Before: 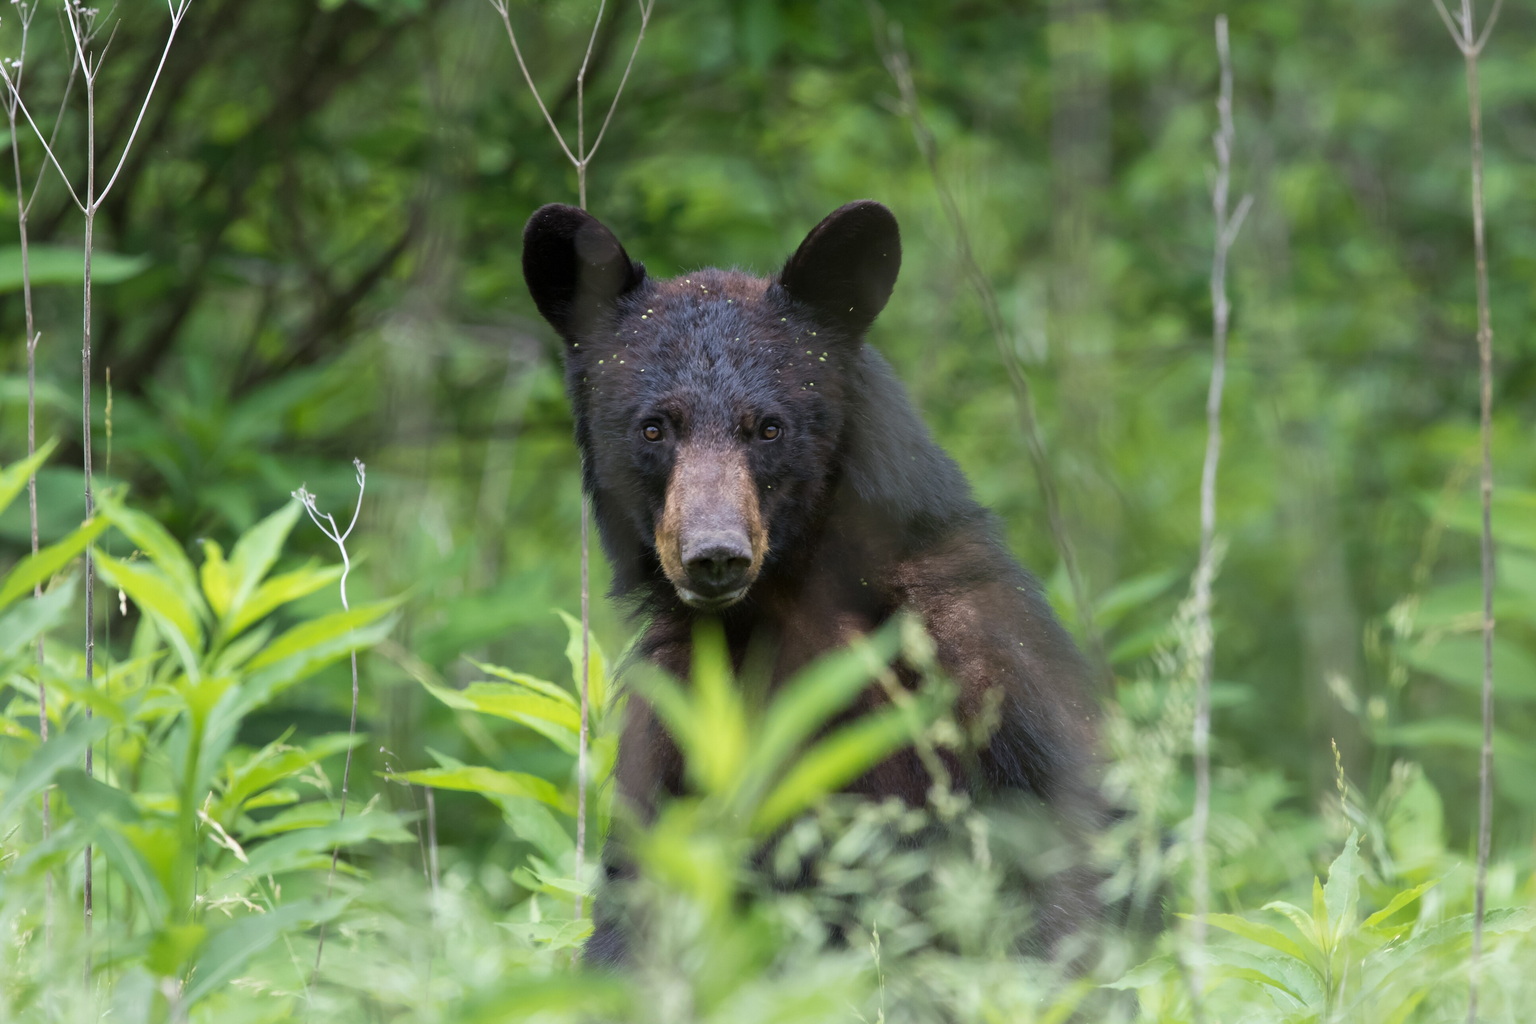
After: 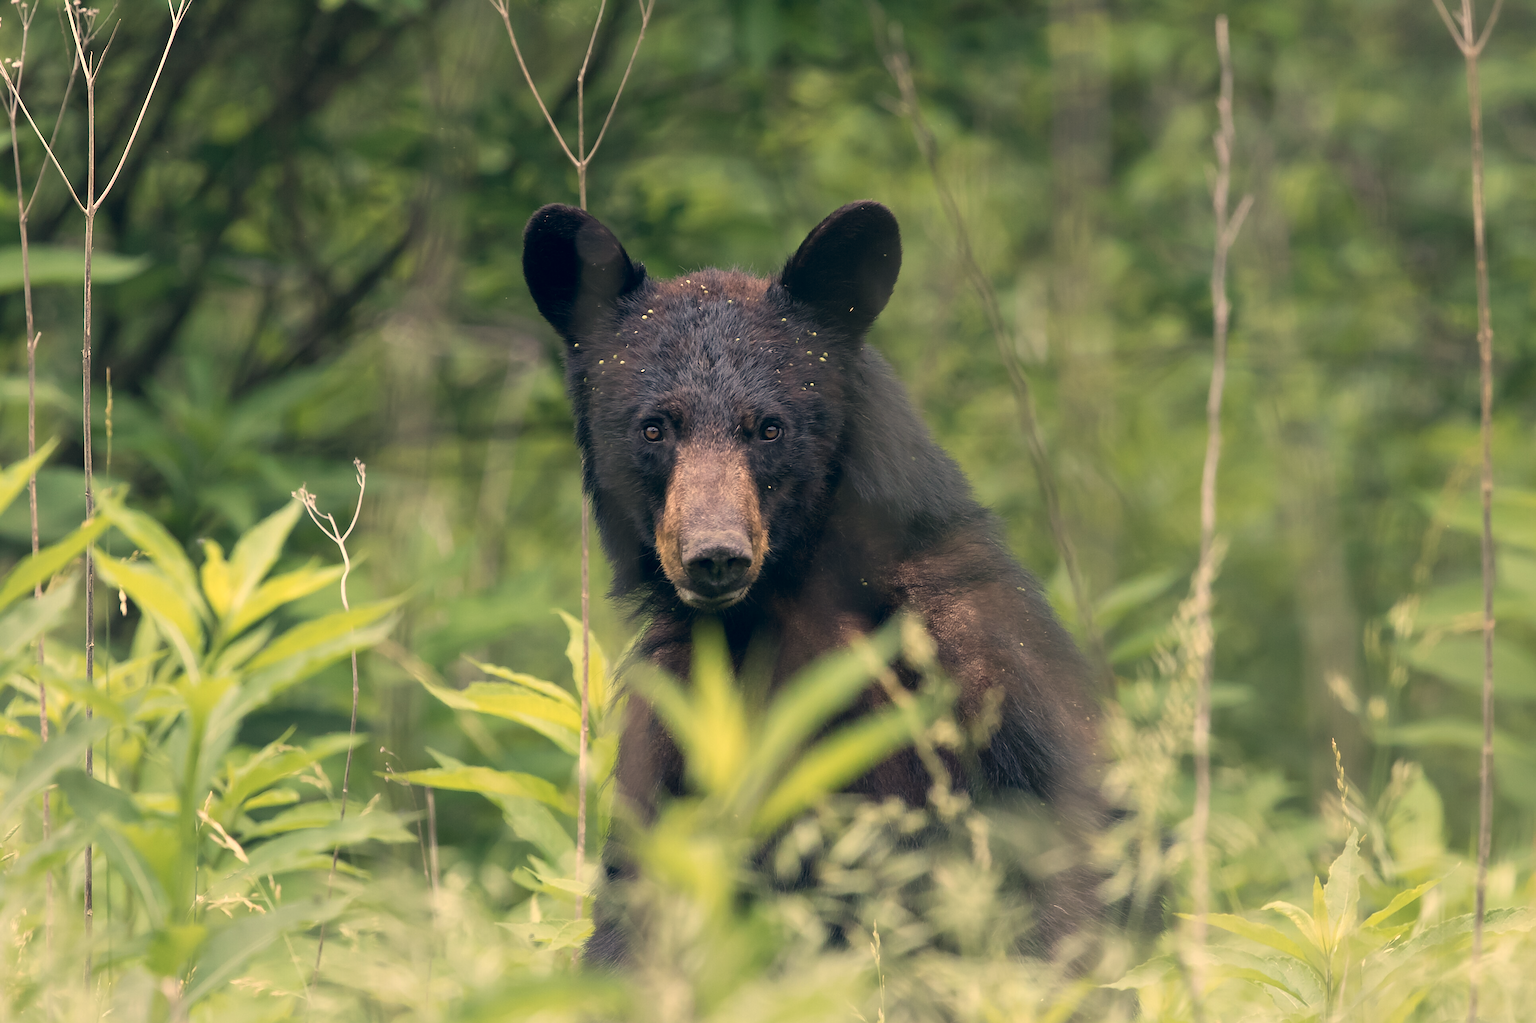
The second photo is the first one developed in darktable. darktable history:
color correction: highlights a* 14.46, highlights b* 5.85, shadows a* -5.53, shadows b* -15.24, saturation 0.85
sharpen: amount 0.575
white balance: red 1.08, blue 0.791
